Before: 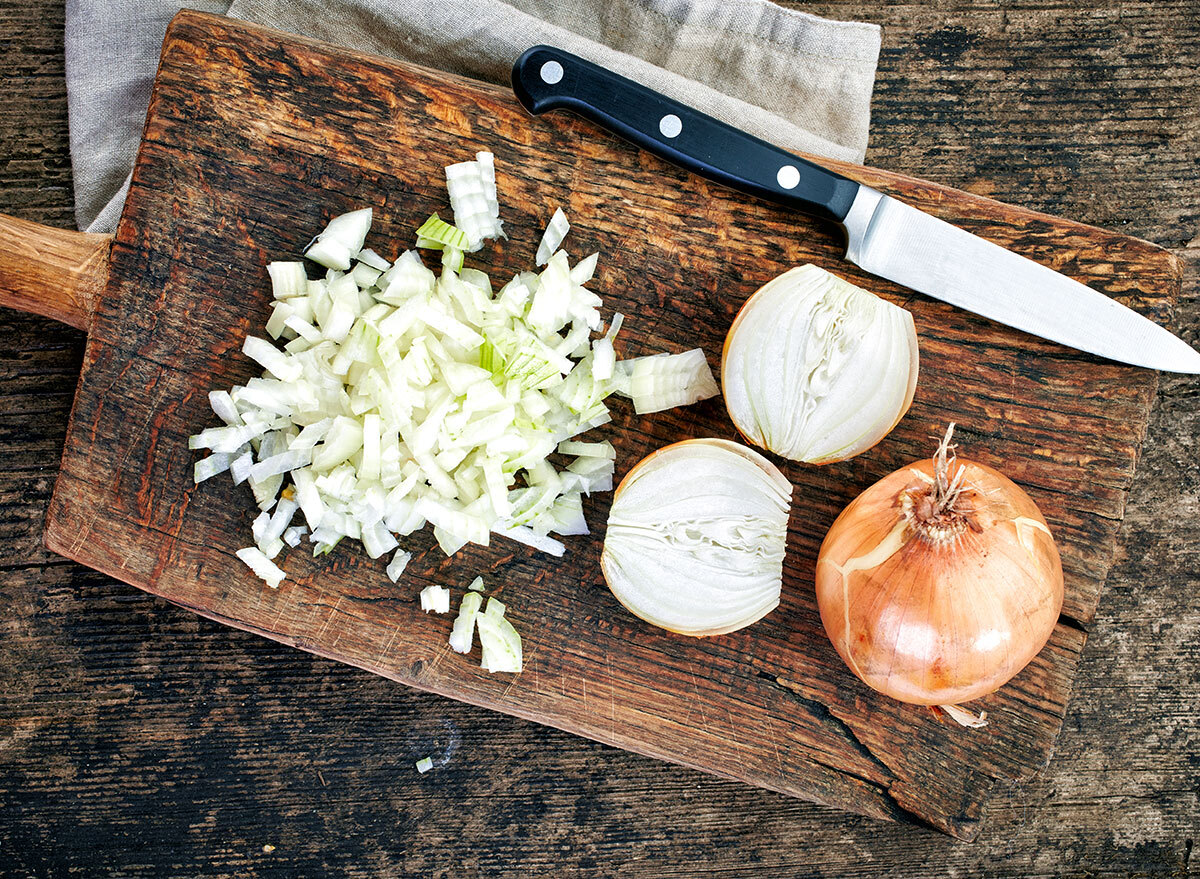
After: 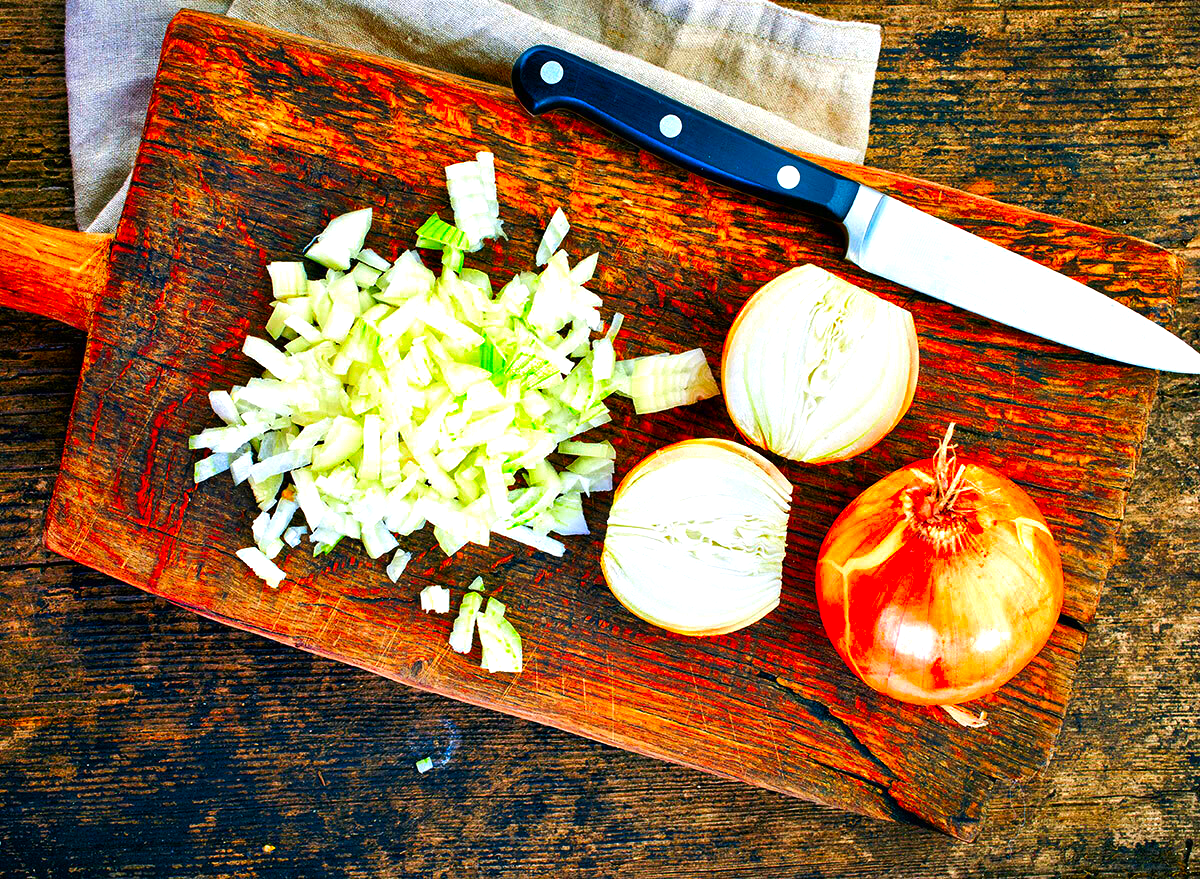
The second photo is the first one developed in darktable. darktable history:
color correction: saturation 3
tone equalizer: -8 EV -0.417 EV, -7 EV -0.389 EV, -6 EV -0.333 EV, -5 EV -0.222 EV, -3 EV 0.222 EV, -2 EV 0.333 EV, -1 EV 0.389 EV, +0 EV 0.417 EV, edges refinement/feathering 500, mask exposure compensation -1.57 EV, preserve details no
